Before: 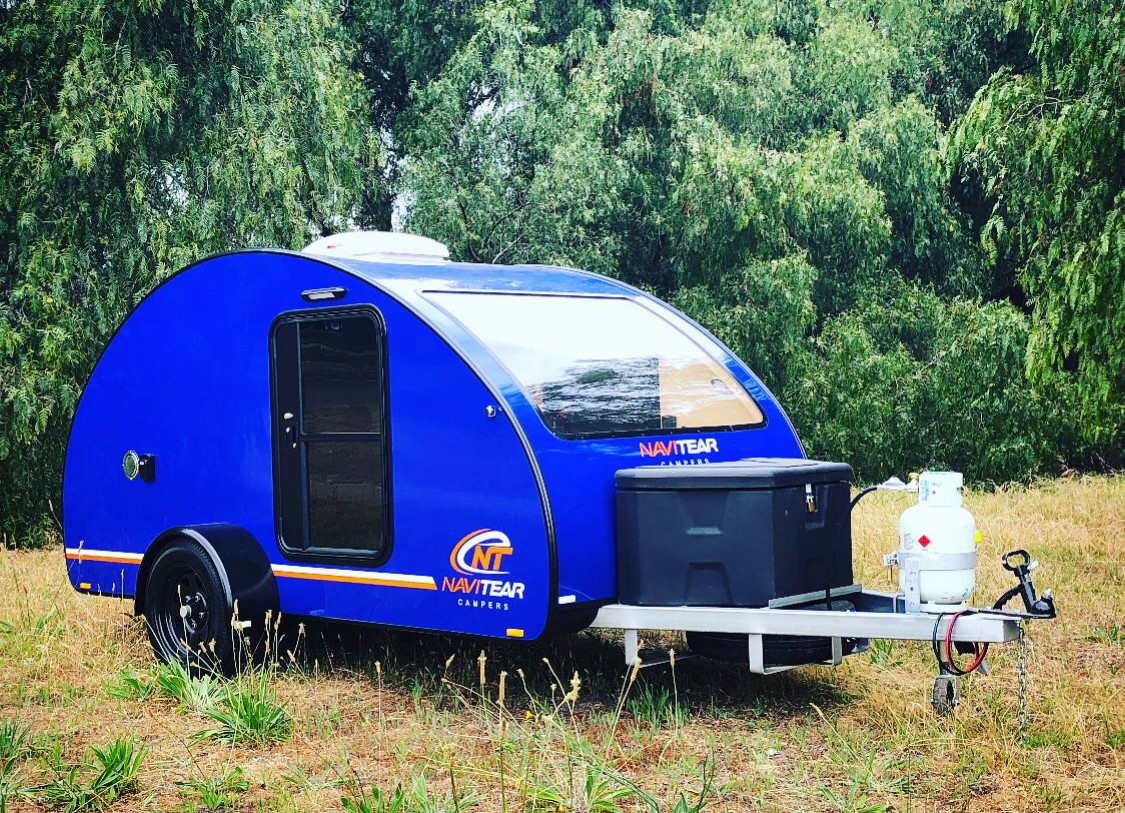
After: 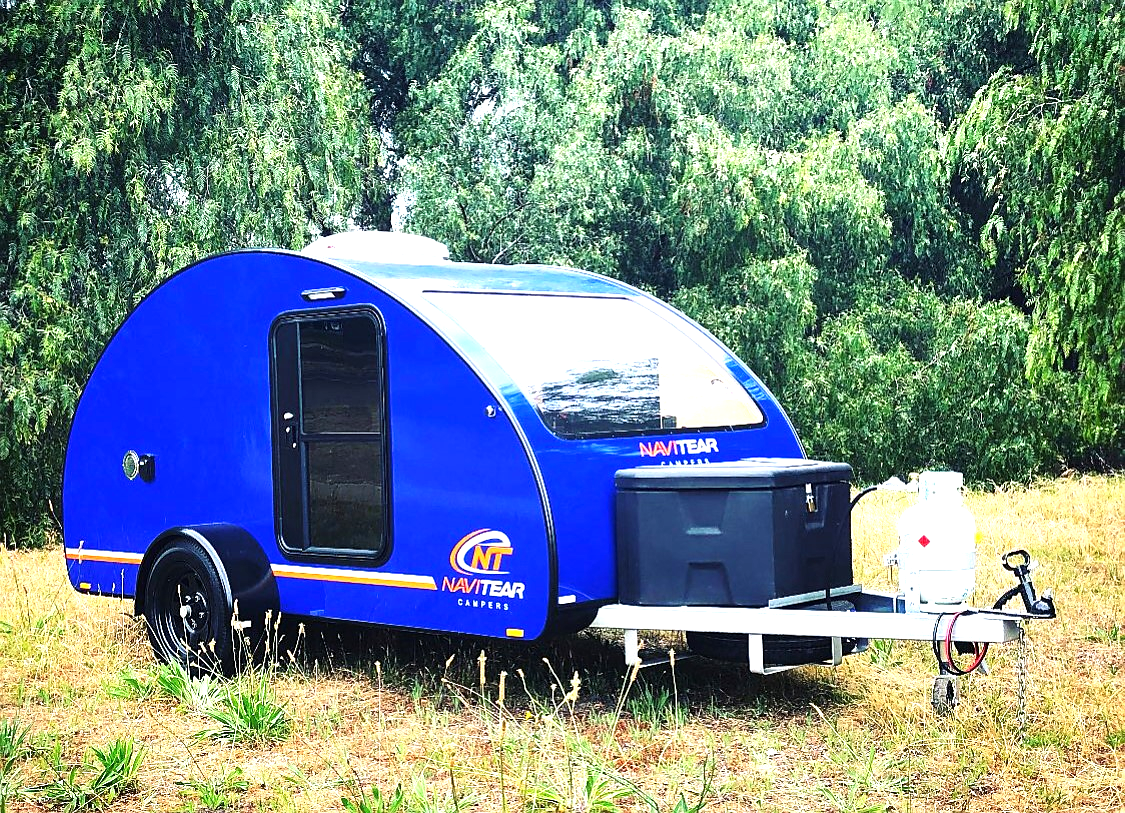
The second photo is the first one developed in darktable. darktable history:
exposure: exposure 0.462 EV, compensate highlight preservation false
tone equalizer: -8 EV -0.43 EV, -7 EV -0.403 EV, -6 EV -0.338 EV, -5 EV -0.223 EV, -3 EV 0.238 EV, -2 EV 0.326 EV, -1 EV 0.382 EV, +0 EV 0.423 EV
sharpen: radius 1.008, threshold 0.889
